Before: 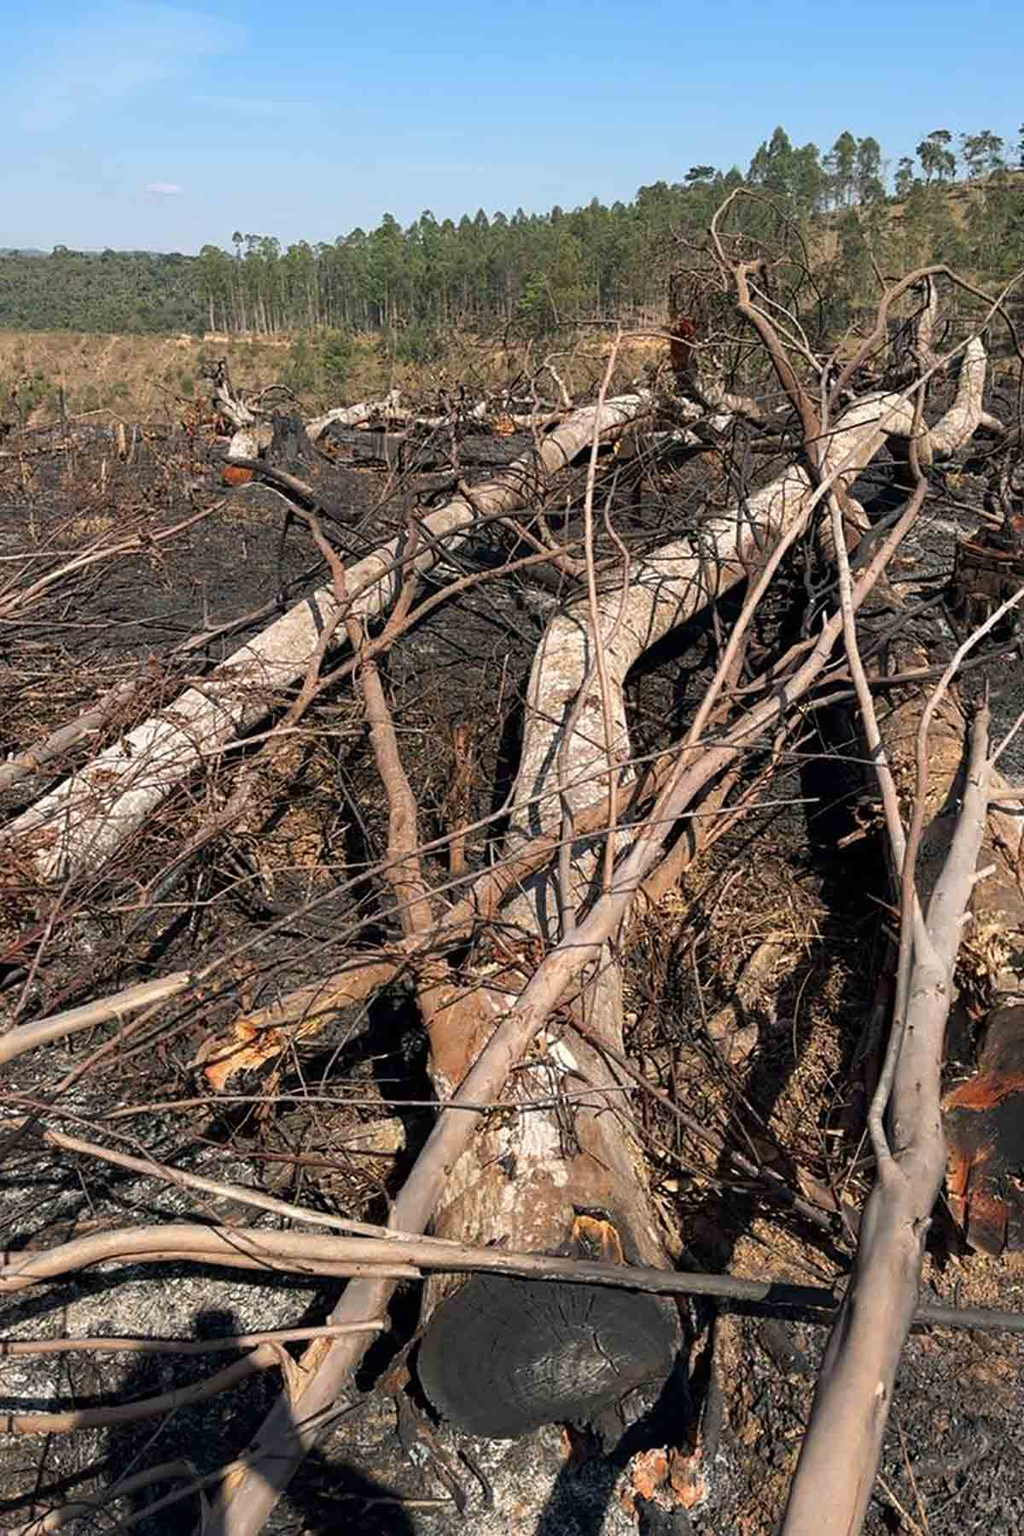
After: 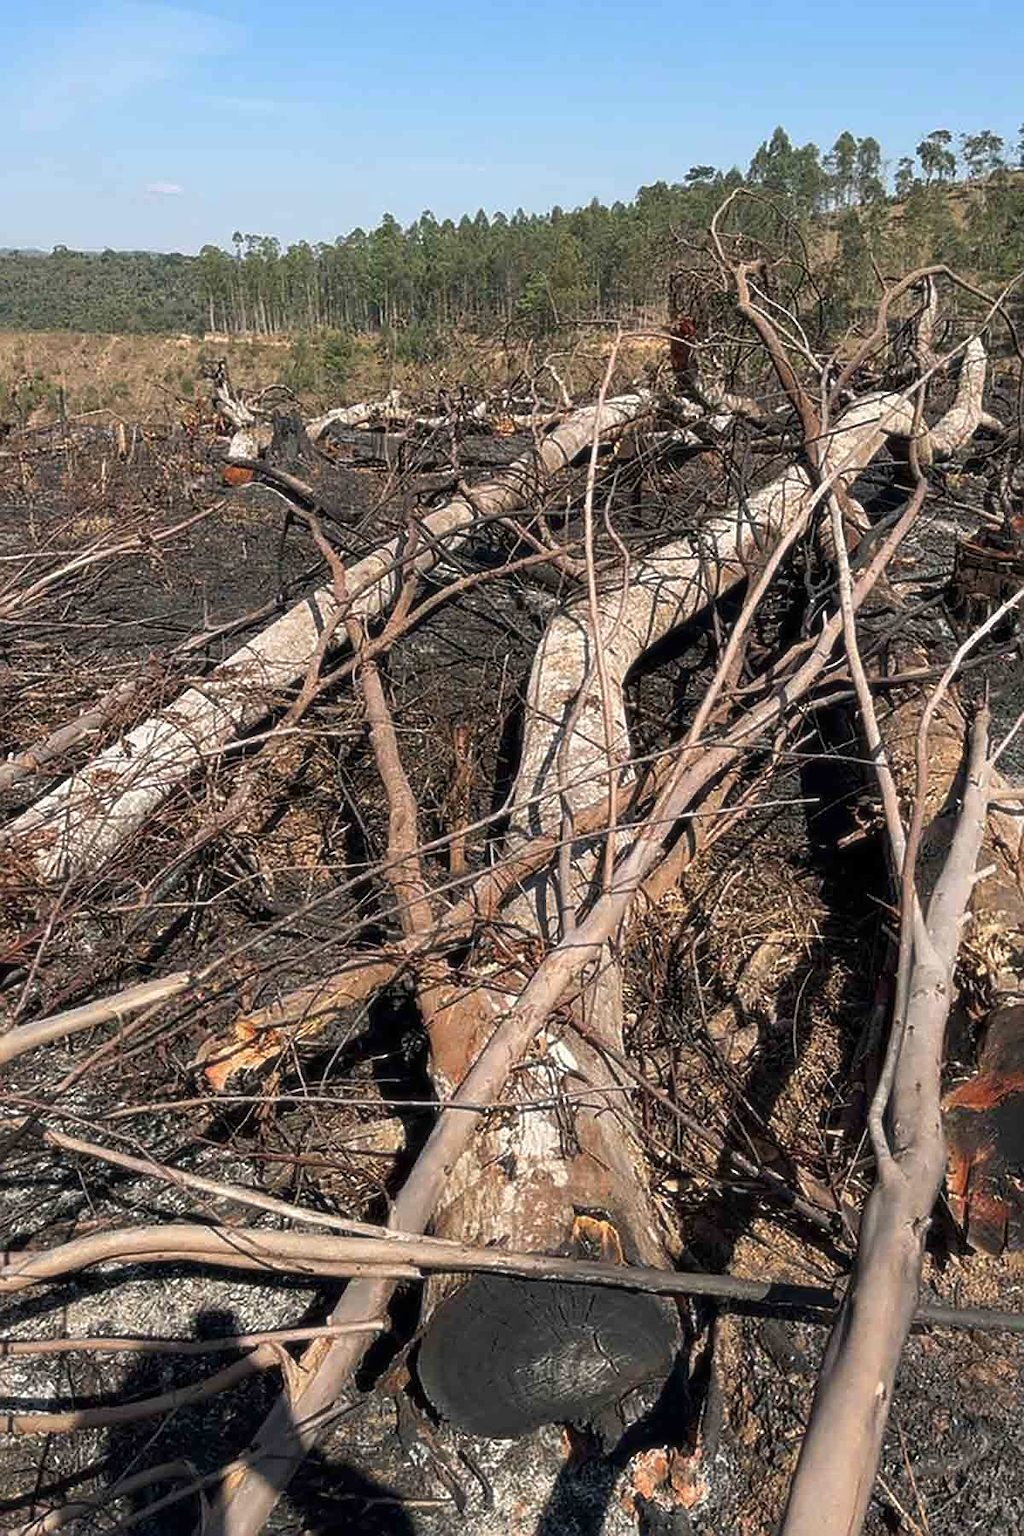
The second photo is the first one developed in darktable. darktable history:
sharpen: on, module defaults
soften: size 10%, saturation 50%, brightness 0.2 EV, mix 10%
